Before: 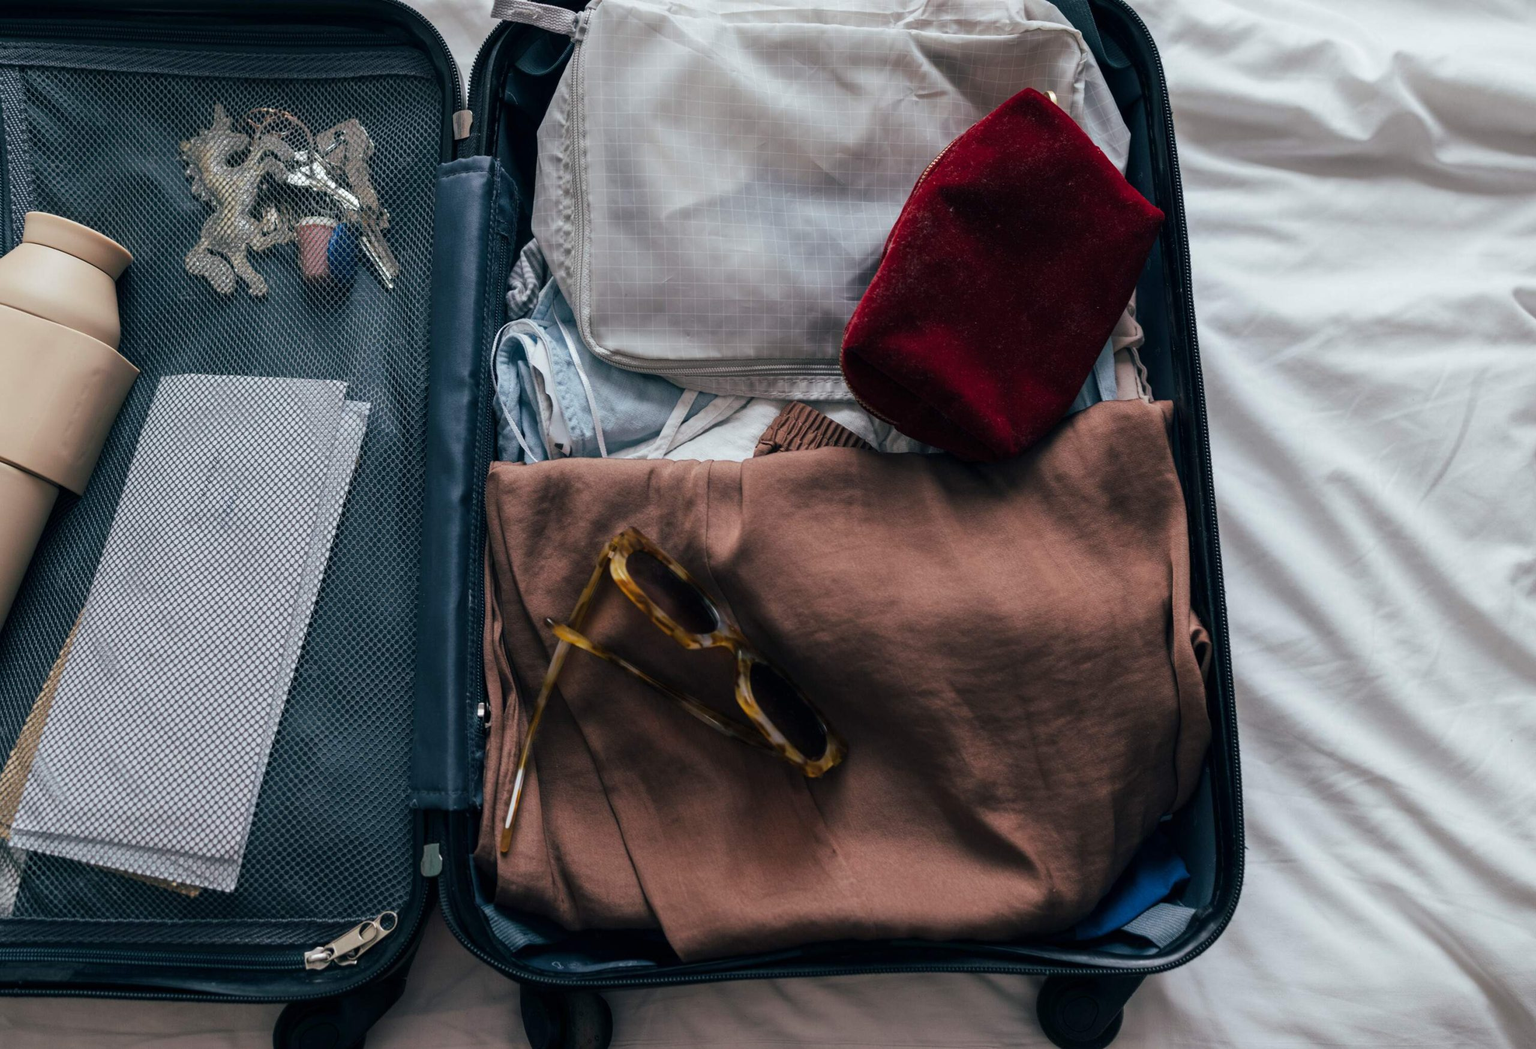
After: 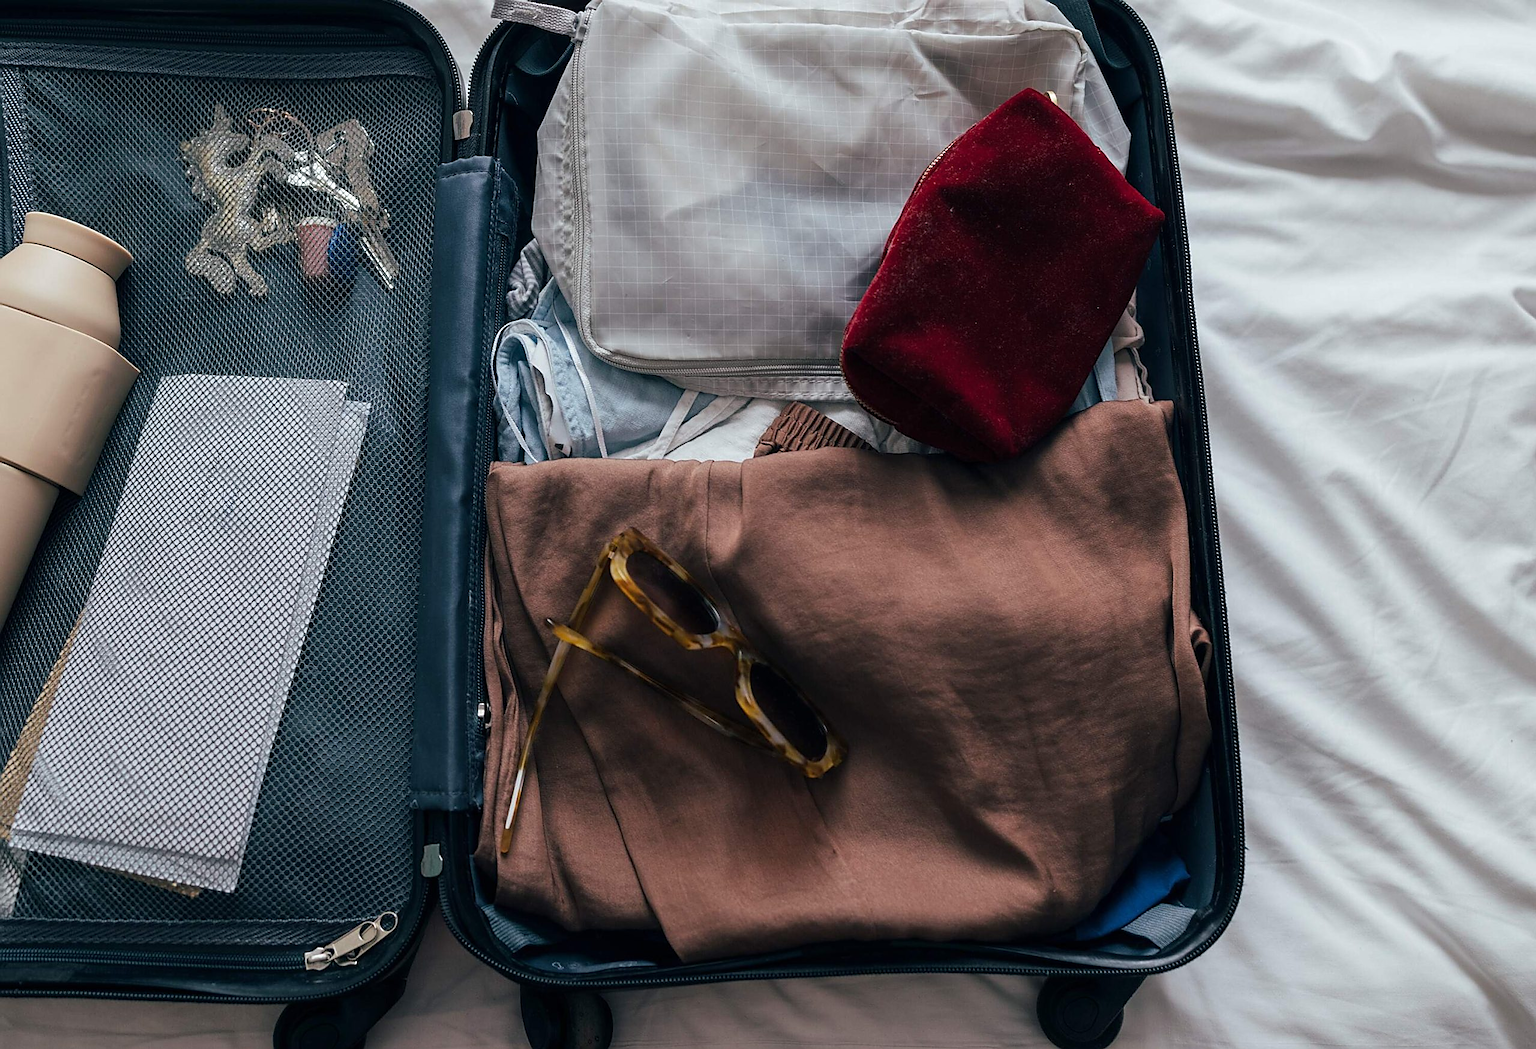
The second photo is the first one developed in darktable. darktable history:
bloom: size 3%, threshold 100%, strength 0%
sharpen: radius 1.4, amount 1.25, threshold 0.7
